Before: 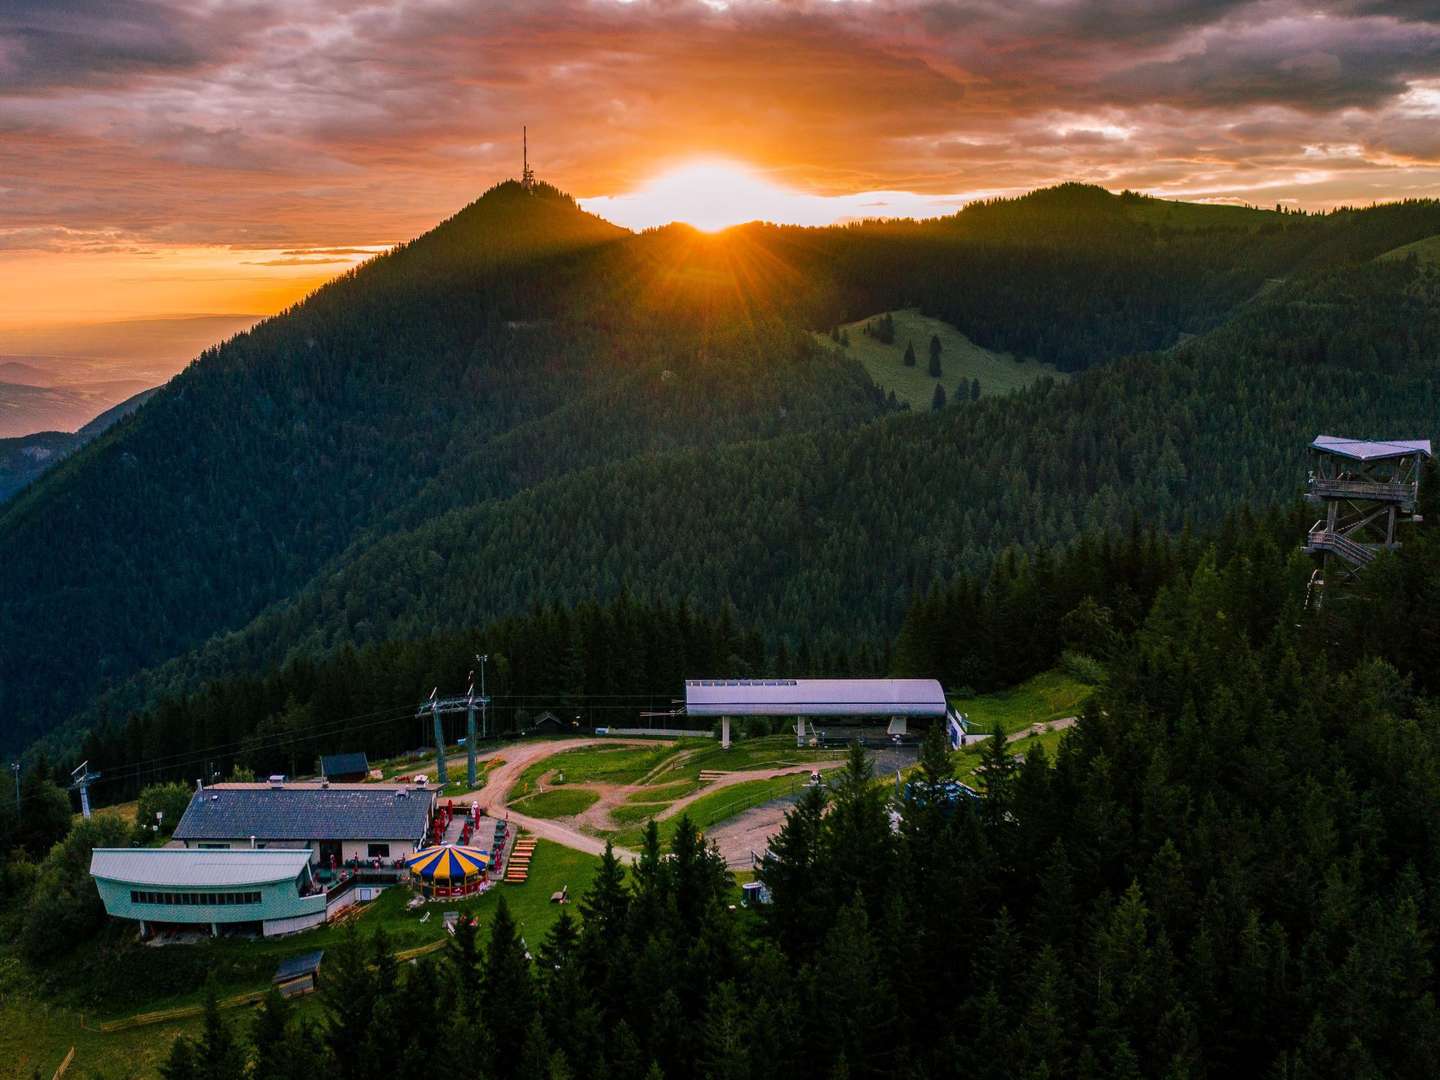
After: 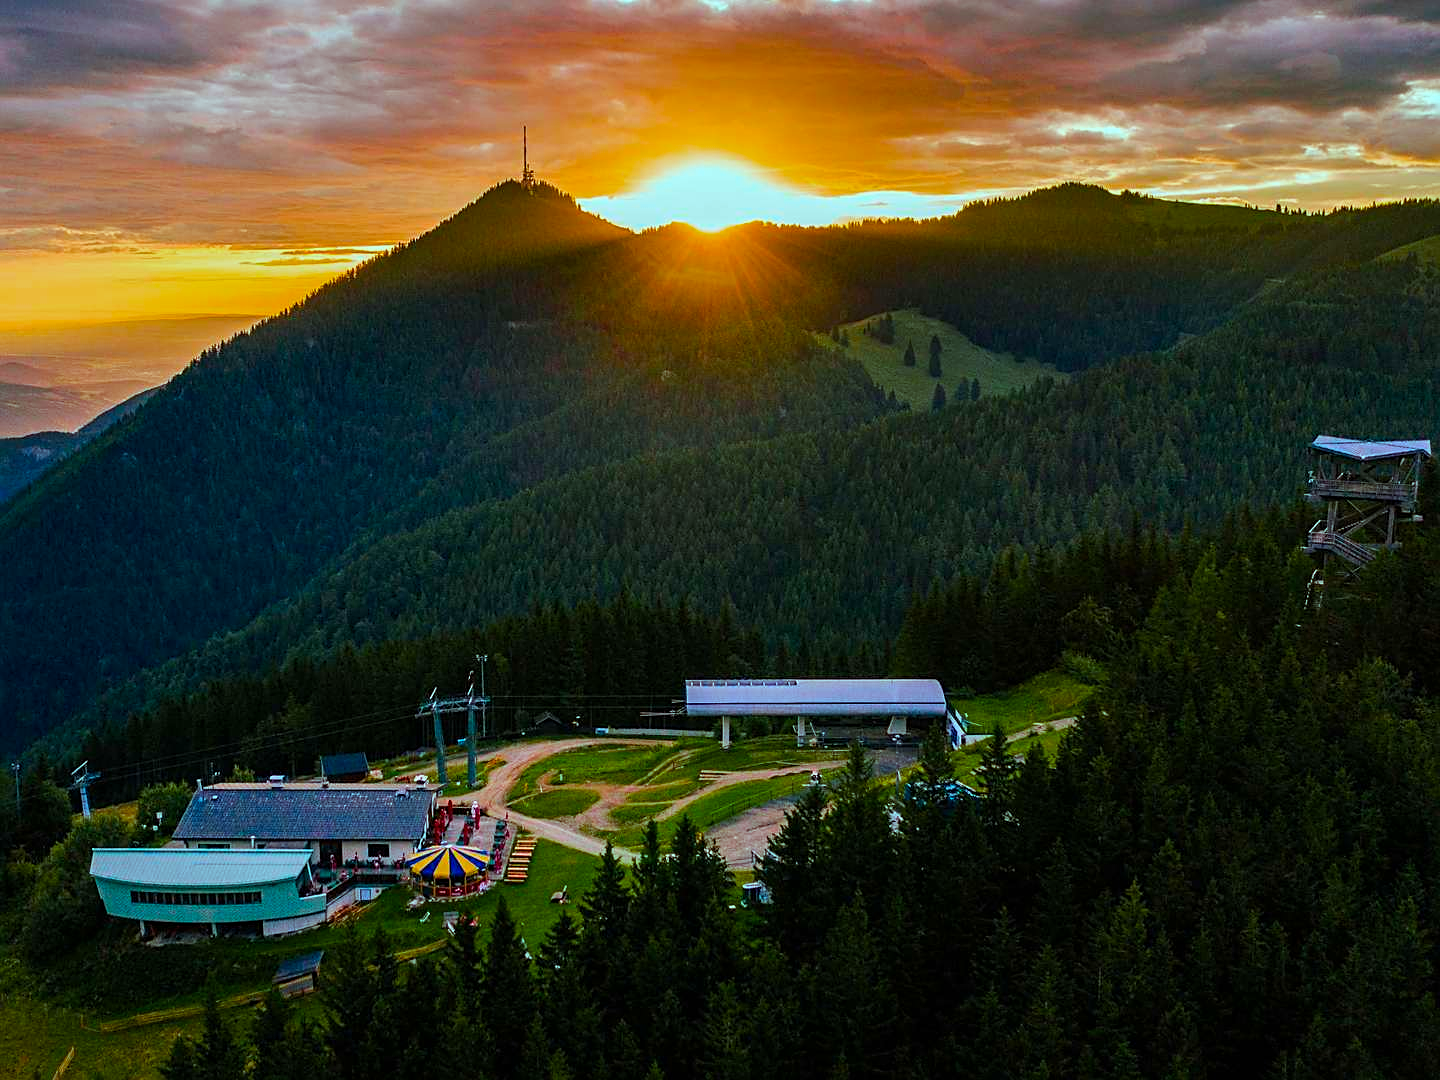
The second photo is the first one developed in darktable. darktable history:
sharpen: on, module defaults
color balance rgb: highlights gain › chroma 5.308%, highlights gain › hue 194.43°, perceptual saturation grading › global saturation 31.023%, global vibrance 20%
